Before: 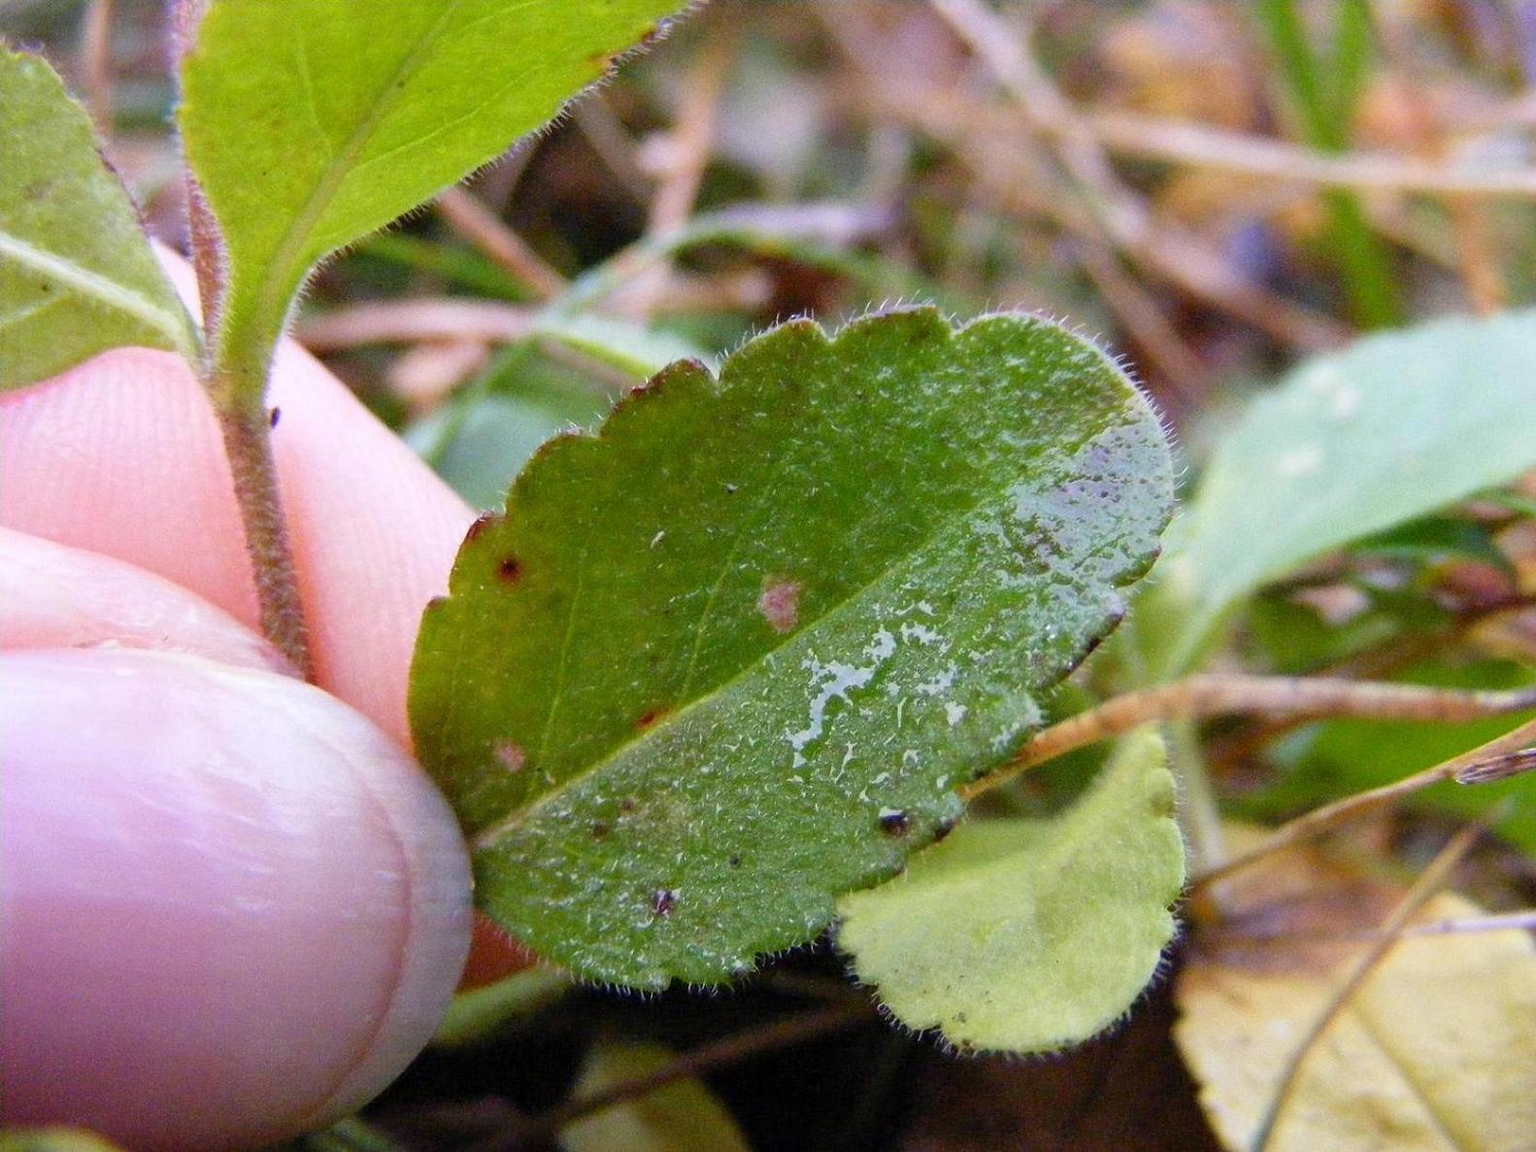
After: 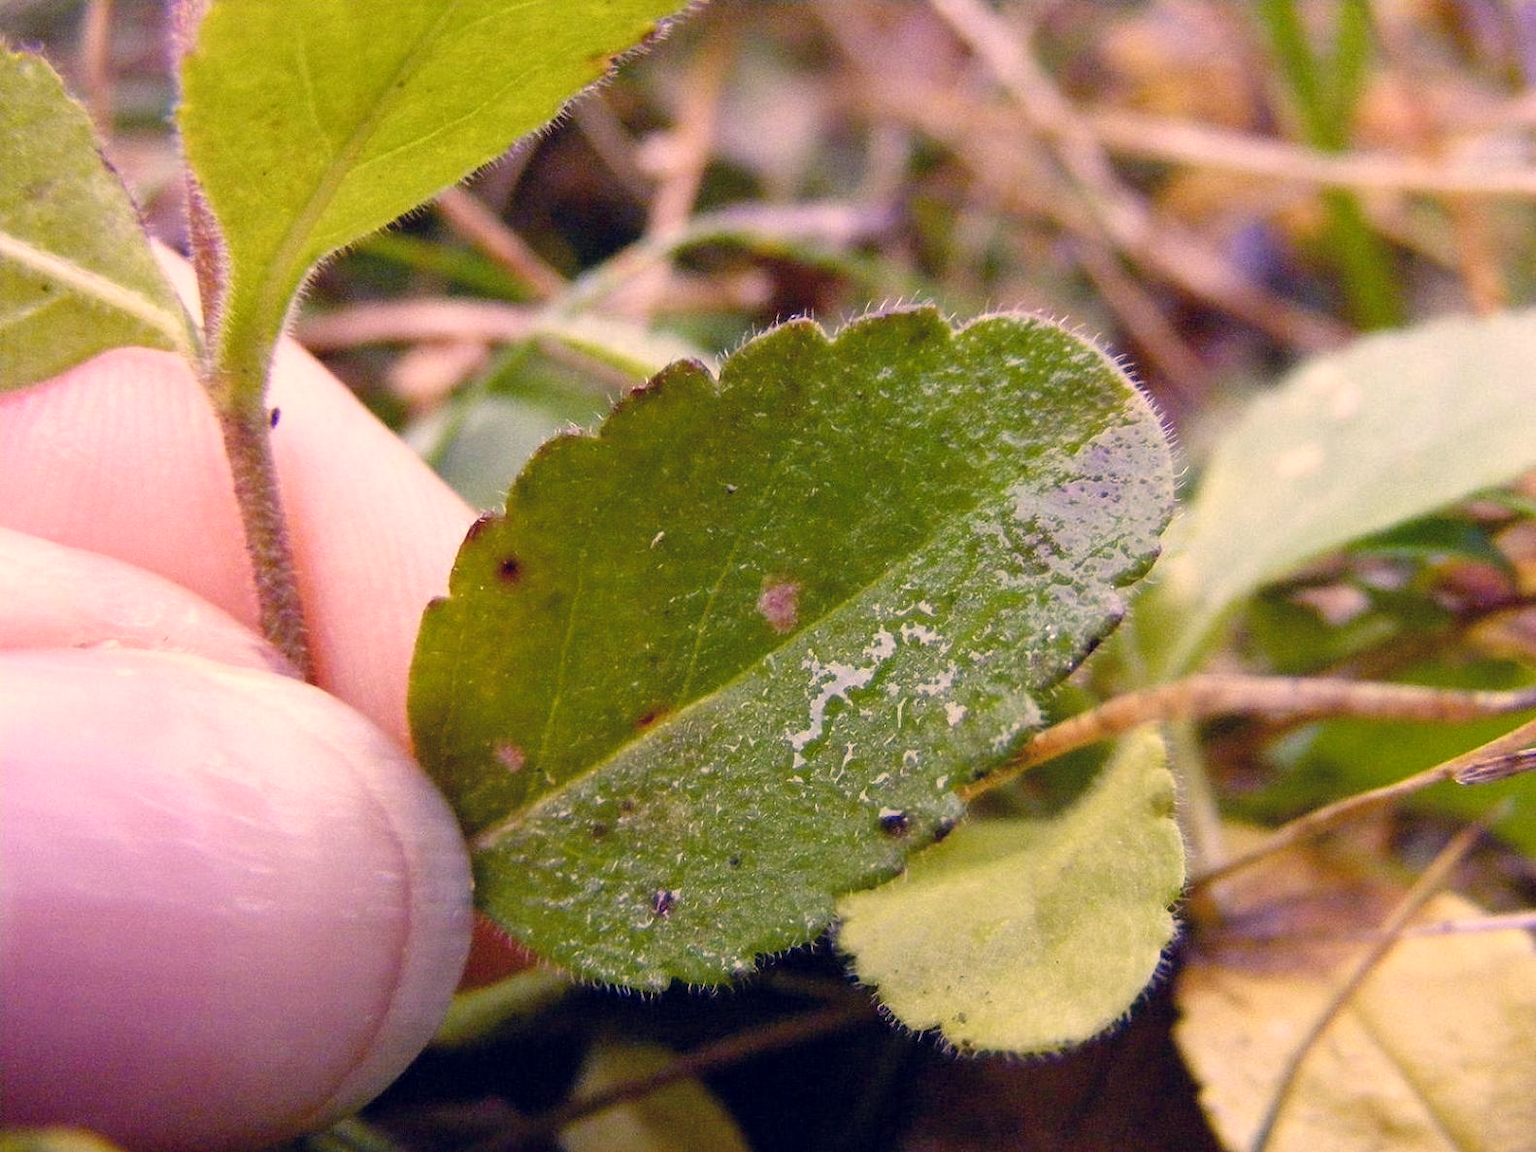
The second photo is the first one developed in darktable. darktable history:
color correction: highlights a* 19.59, highlights b* 27.49, shadows a* 3.46, shadows b* -17.28, saturation 0.73
color balance rgb: linear chroma grading › global chroma 8.12%, perceptual saturation grading › global saturation 9.07%, perceptual saturation grading › highlights -13.84%, perceptual saturation grading › mid-tones 14.88%, perceptual saturation grading › shadows 22.8%, perceptual brilliance grading › highlights 2.61%, global vibrance 12.07%
